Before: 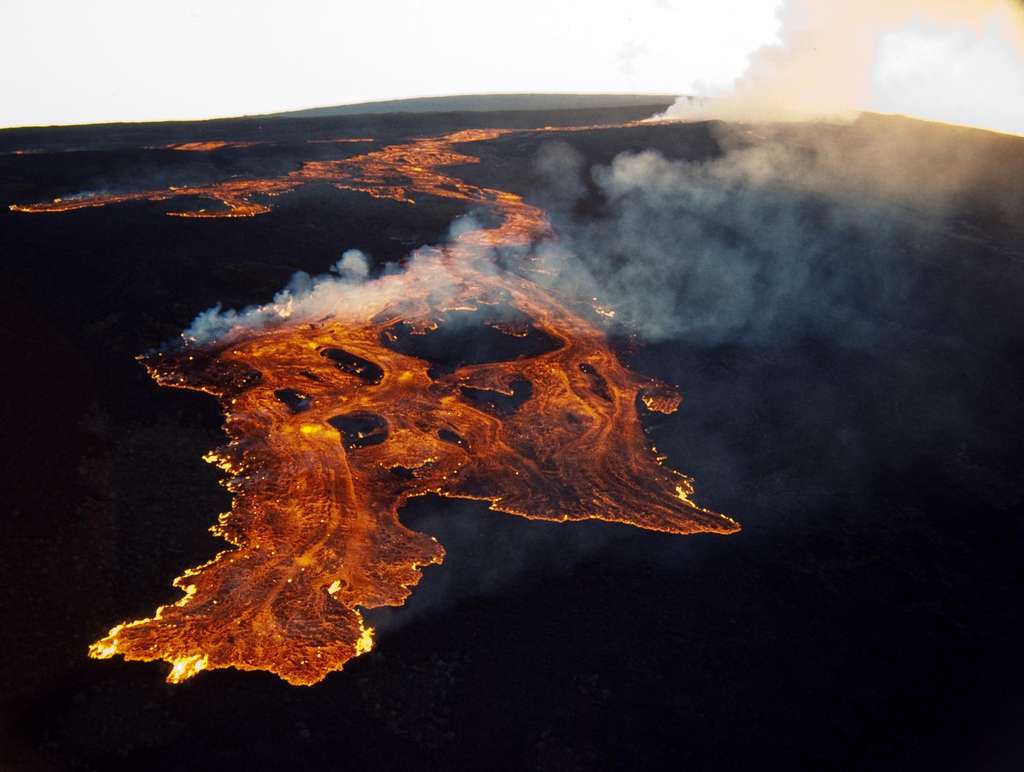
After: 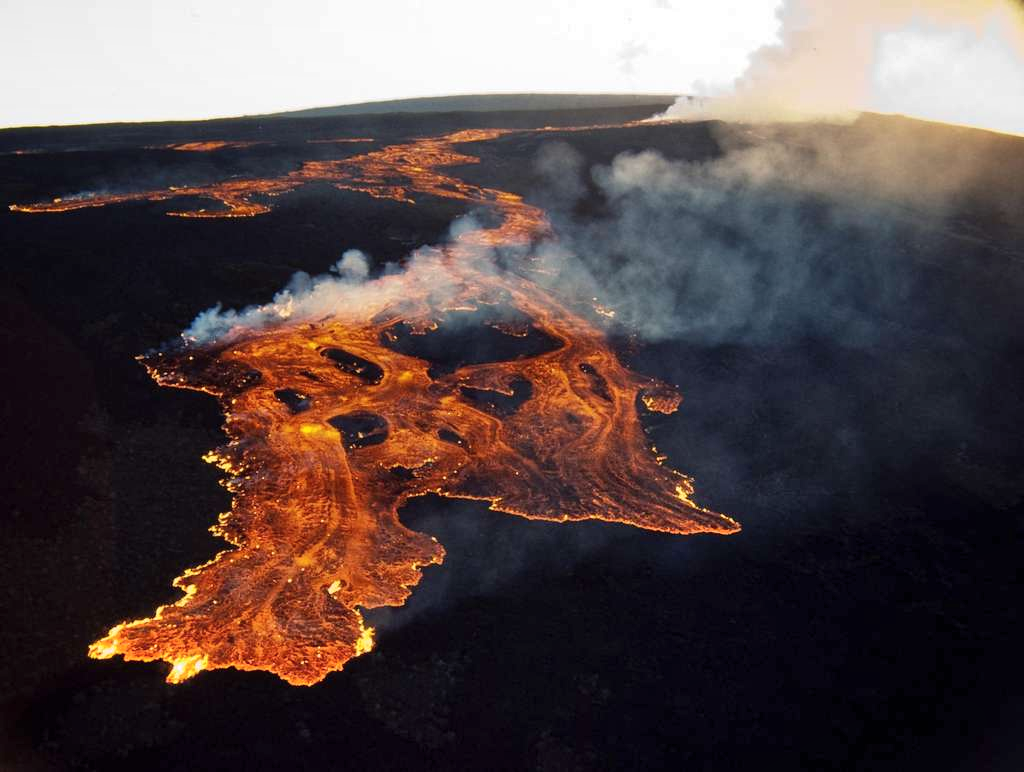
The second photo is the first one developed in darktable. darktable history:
shadows and highlights: shadows 39.24, highlights -52.54, low approximation 0.01, soften with gaussian
